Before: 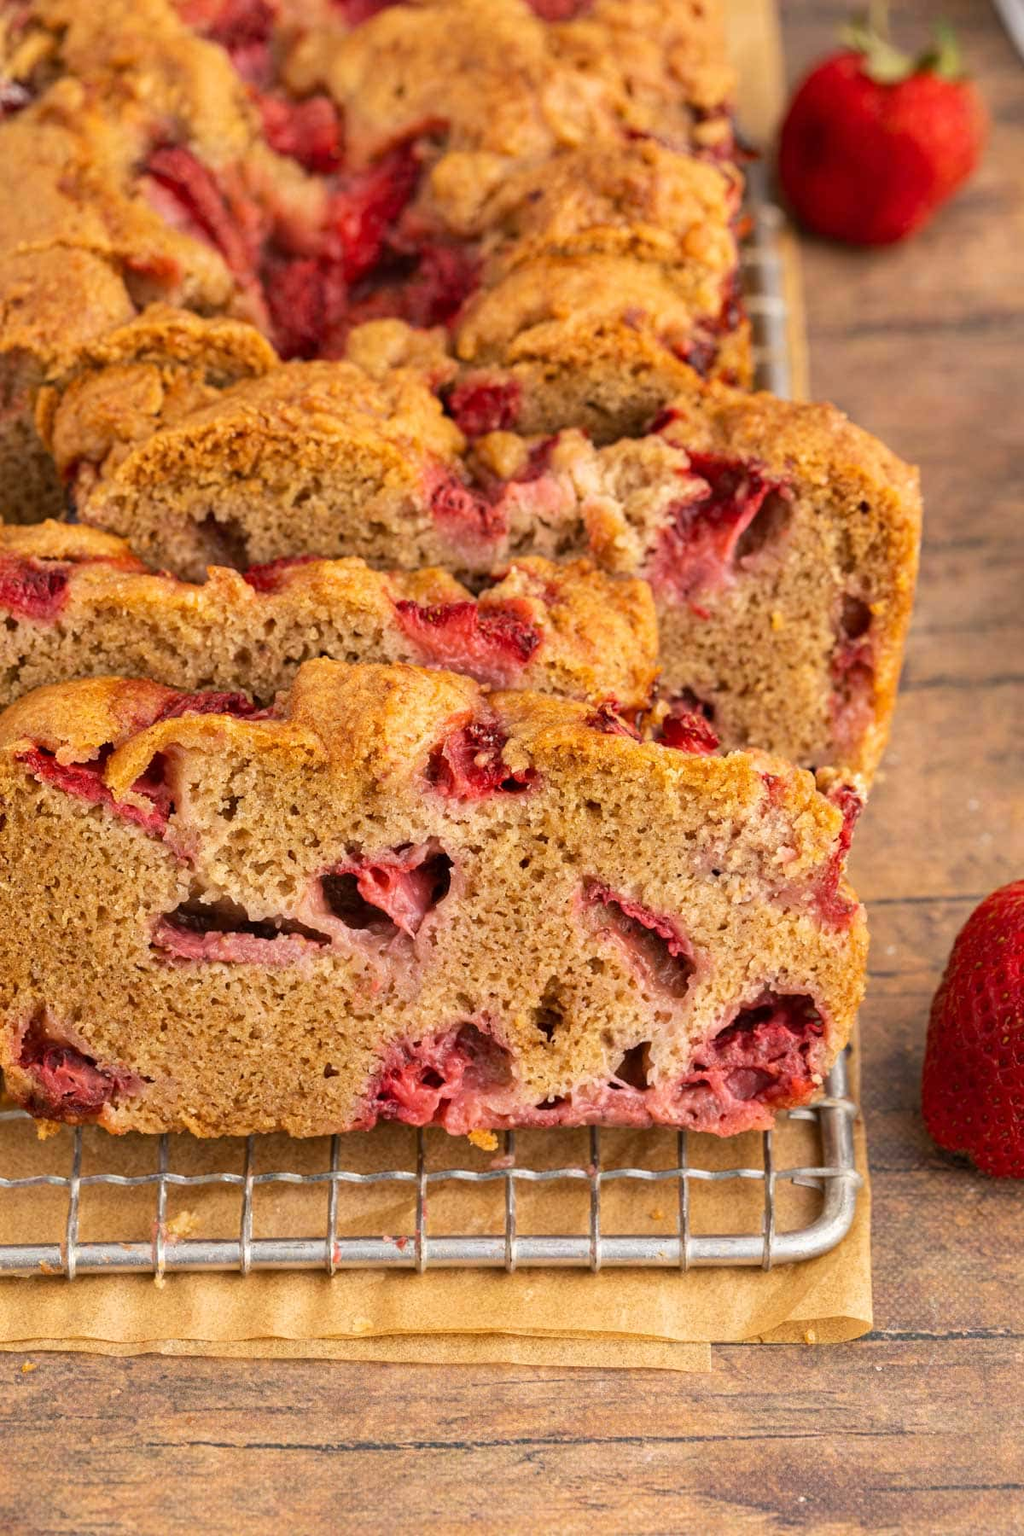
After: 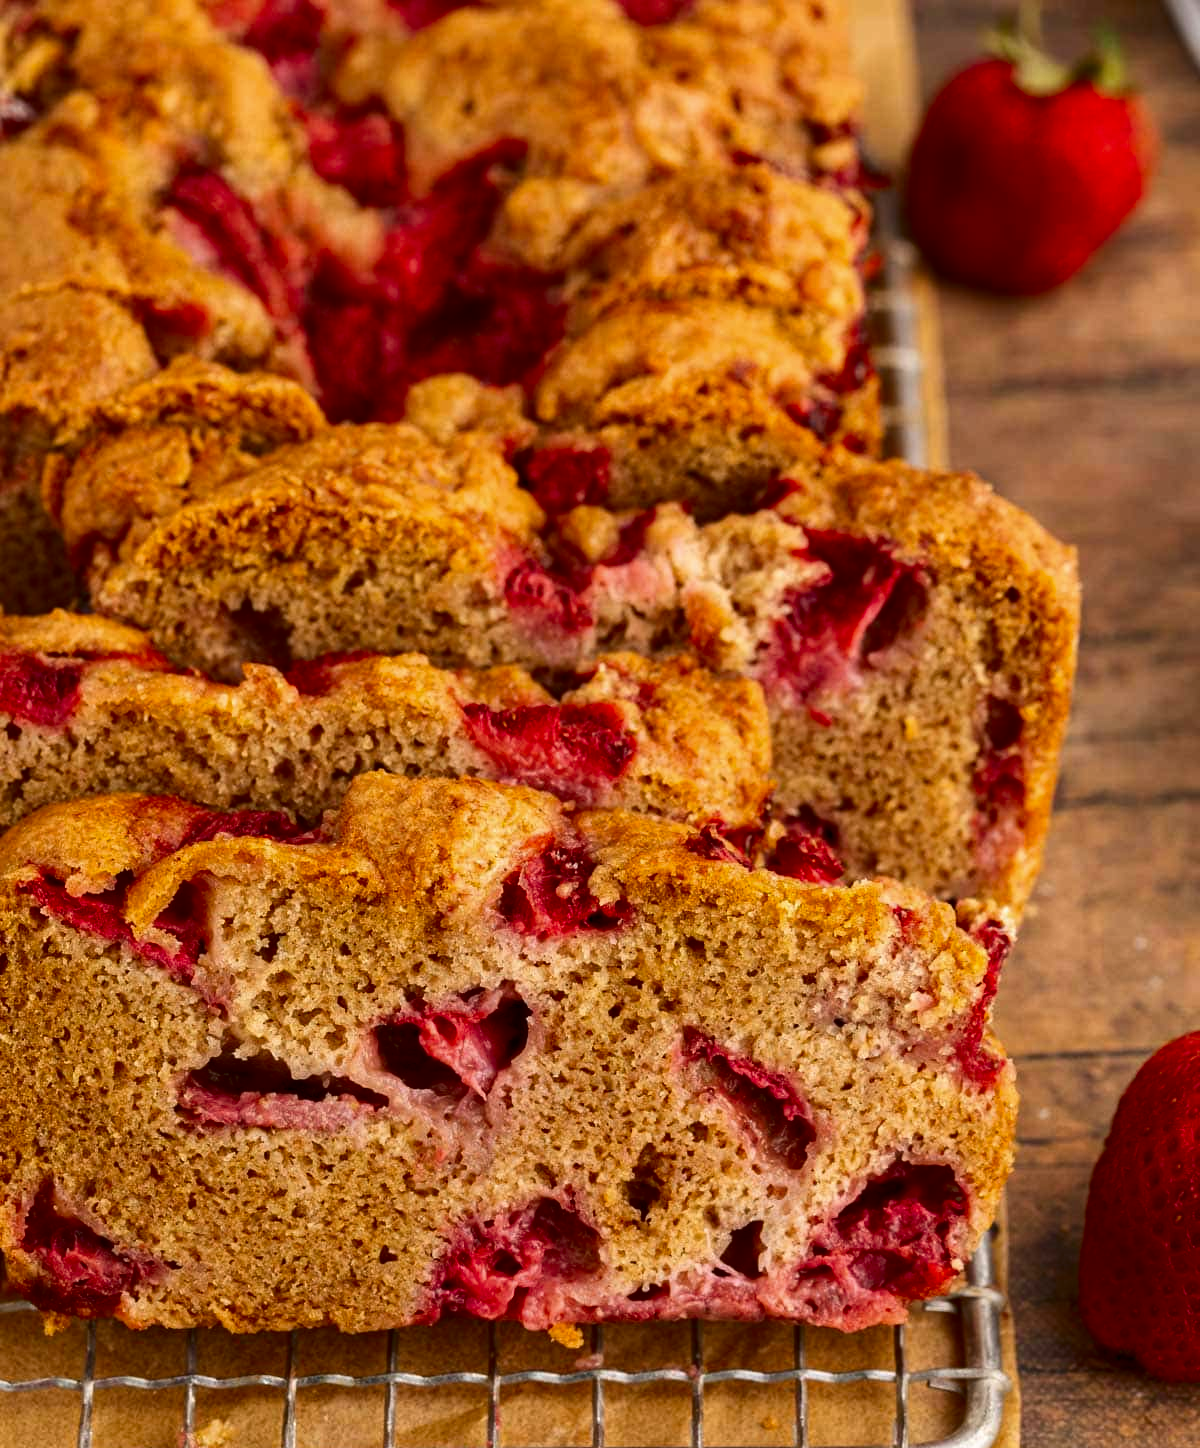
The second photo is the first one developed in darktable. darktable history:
crop: bottom 19.542%
contrast brightness saturation: contrast 0.132, brightness -0.24, saturation 0.142
exposure: compensate highlight preservation false
